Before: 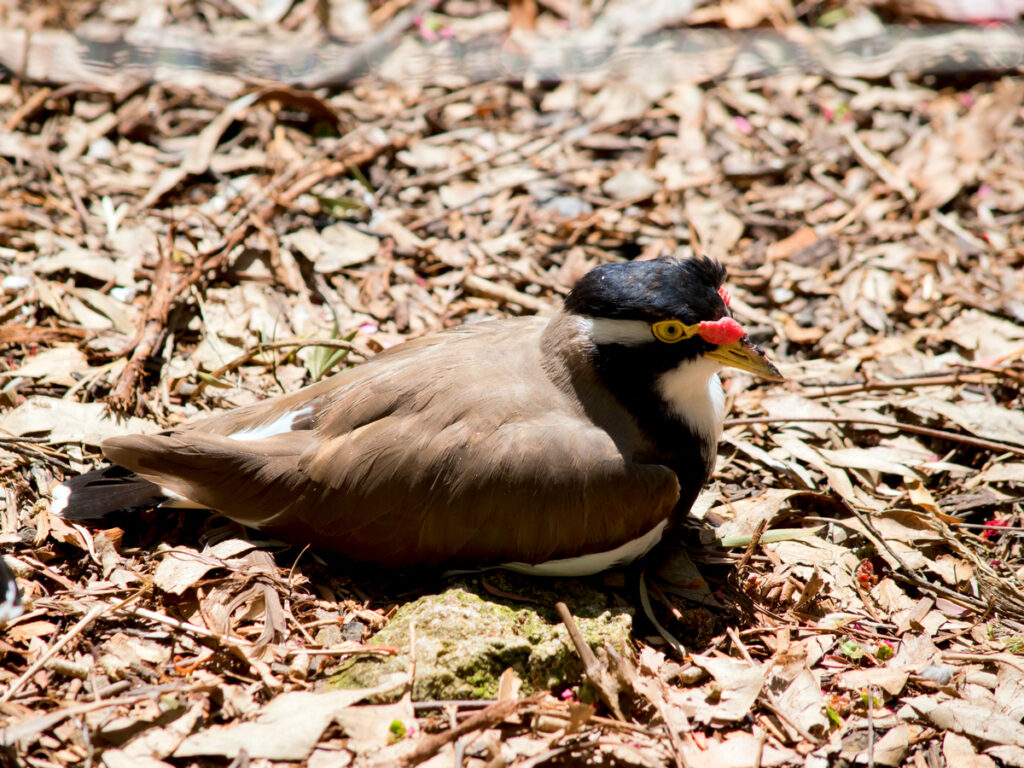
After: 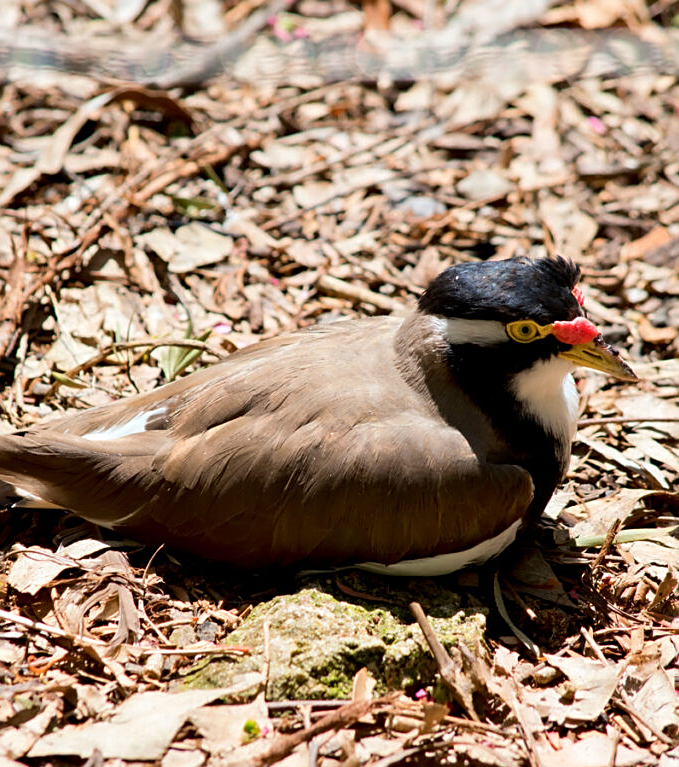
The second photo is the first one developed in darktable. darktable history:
crop and rotate: left 14.316%, right 19.365%
sharpen: on, module defaults
